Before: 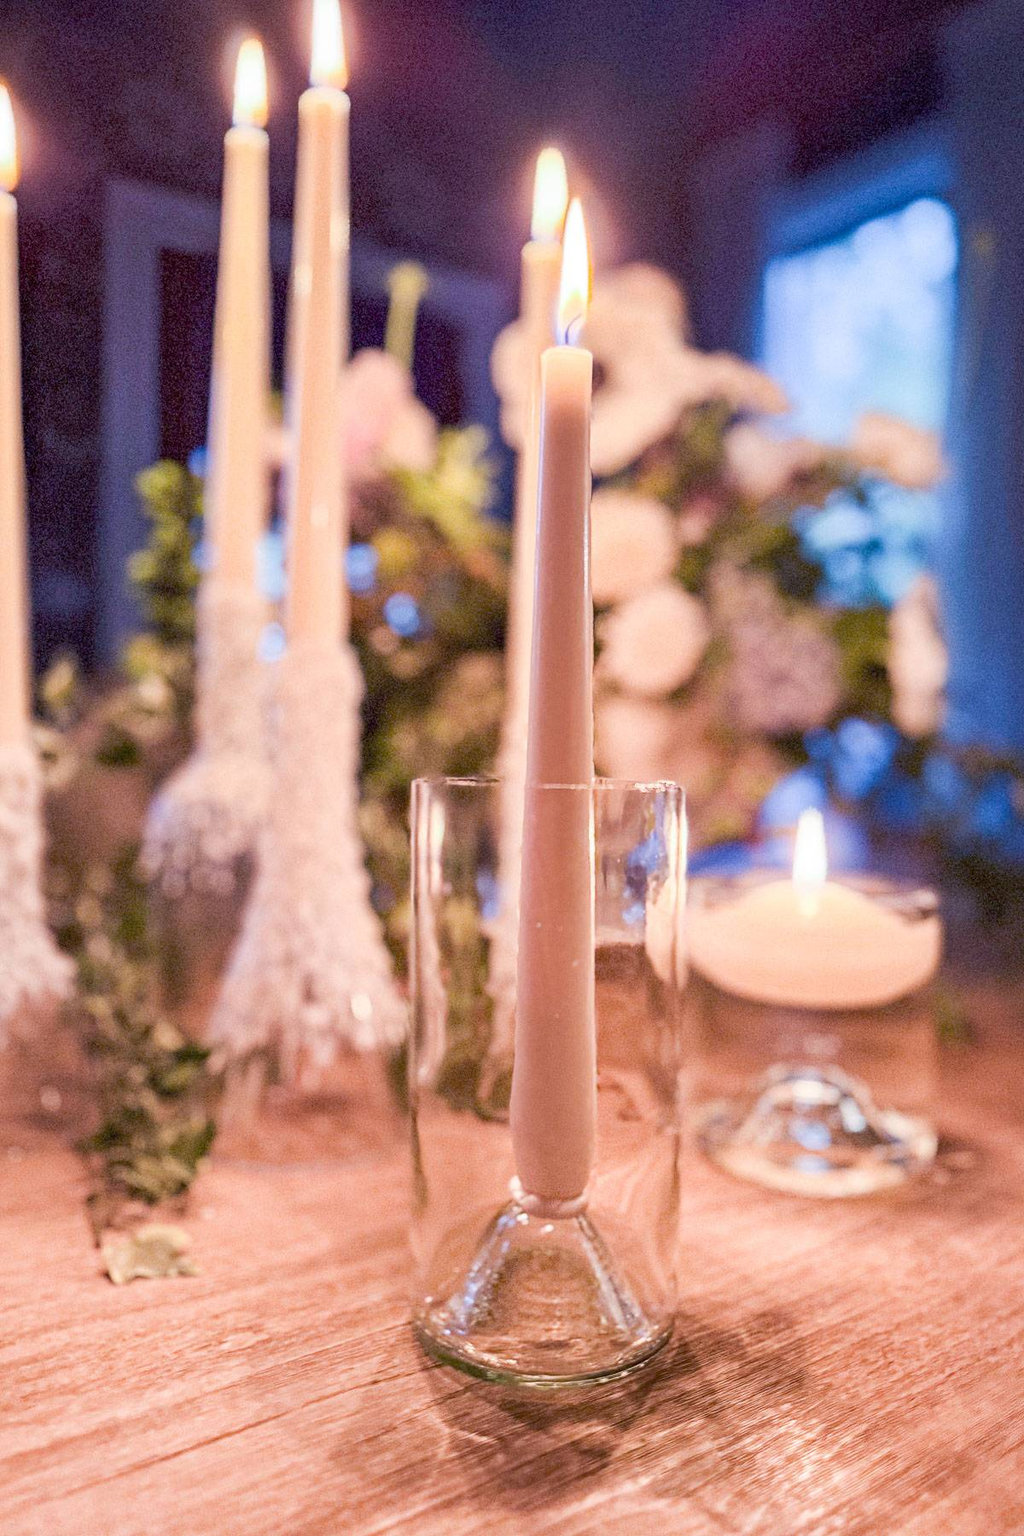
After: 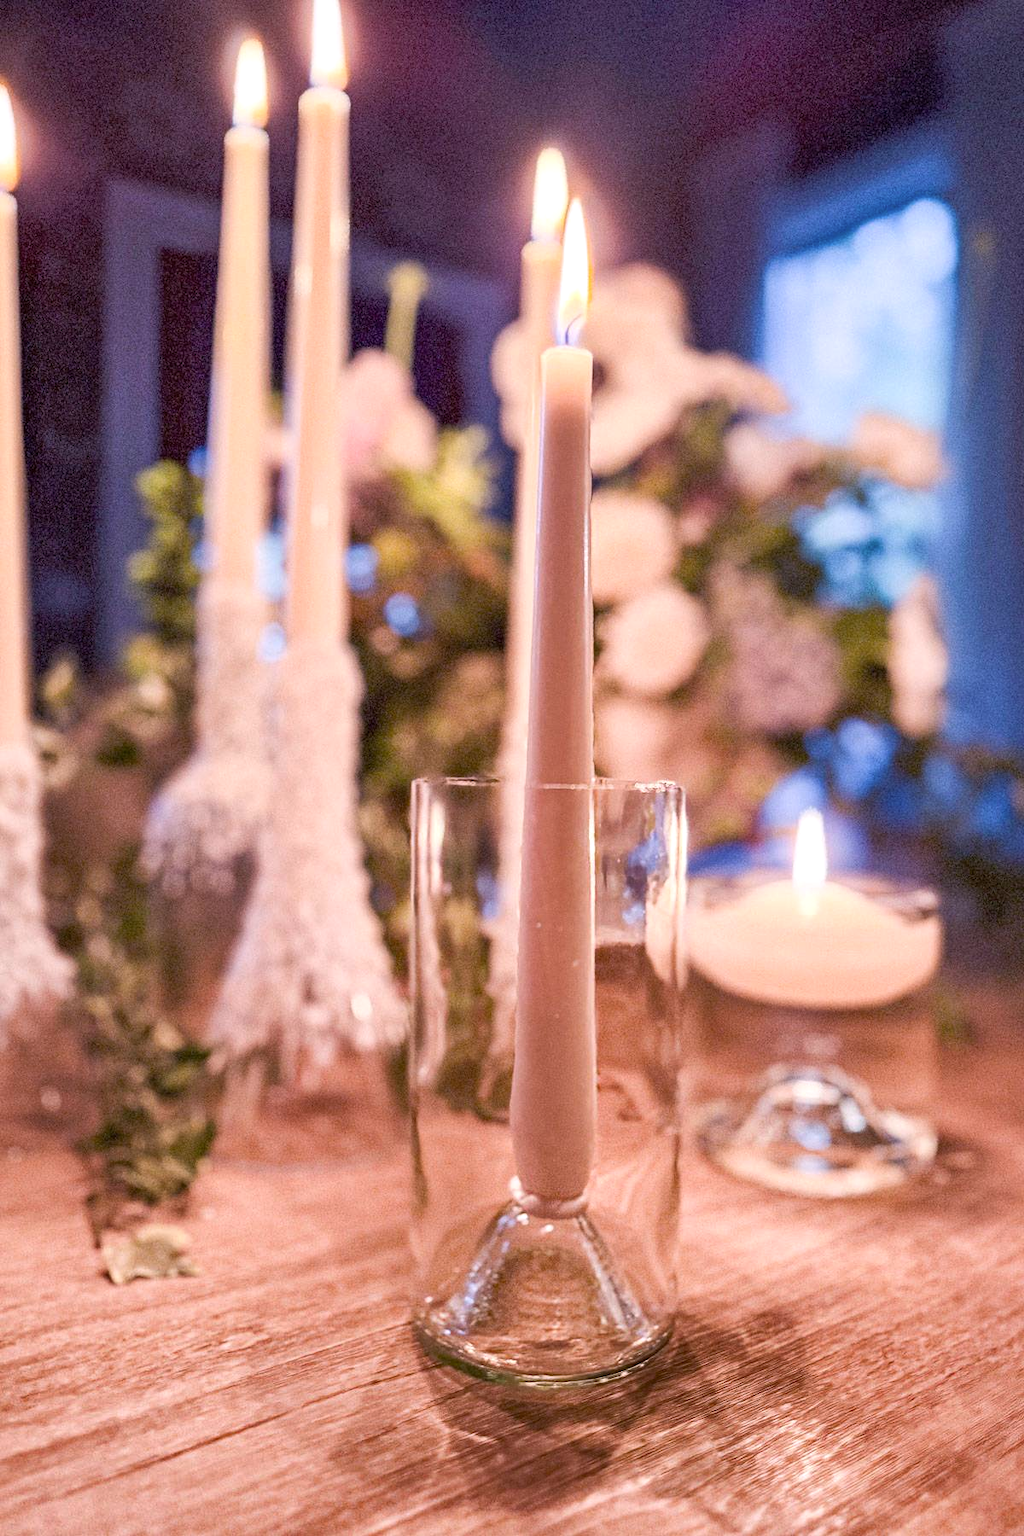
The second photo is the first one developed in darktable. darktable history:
shadows and highlights: radius 171.16, shadows 27, white point adjustment 3.13, highlights -67.95, soften with gaussian
color correction: highlights a* 3.12, highlights b* -1.55, shadows a* -0.101, shadows b* 2.52, saturation 0.98
